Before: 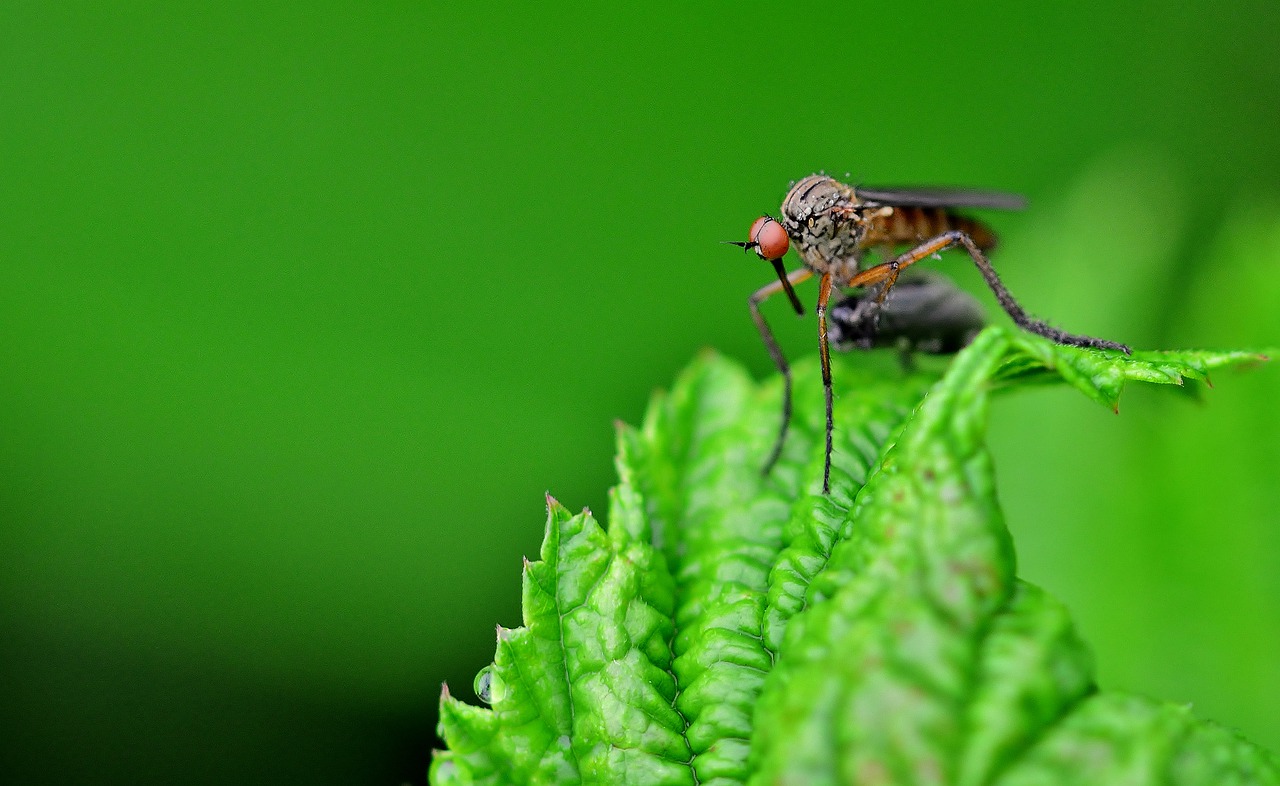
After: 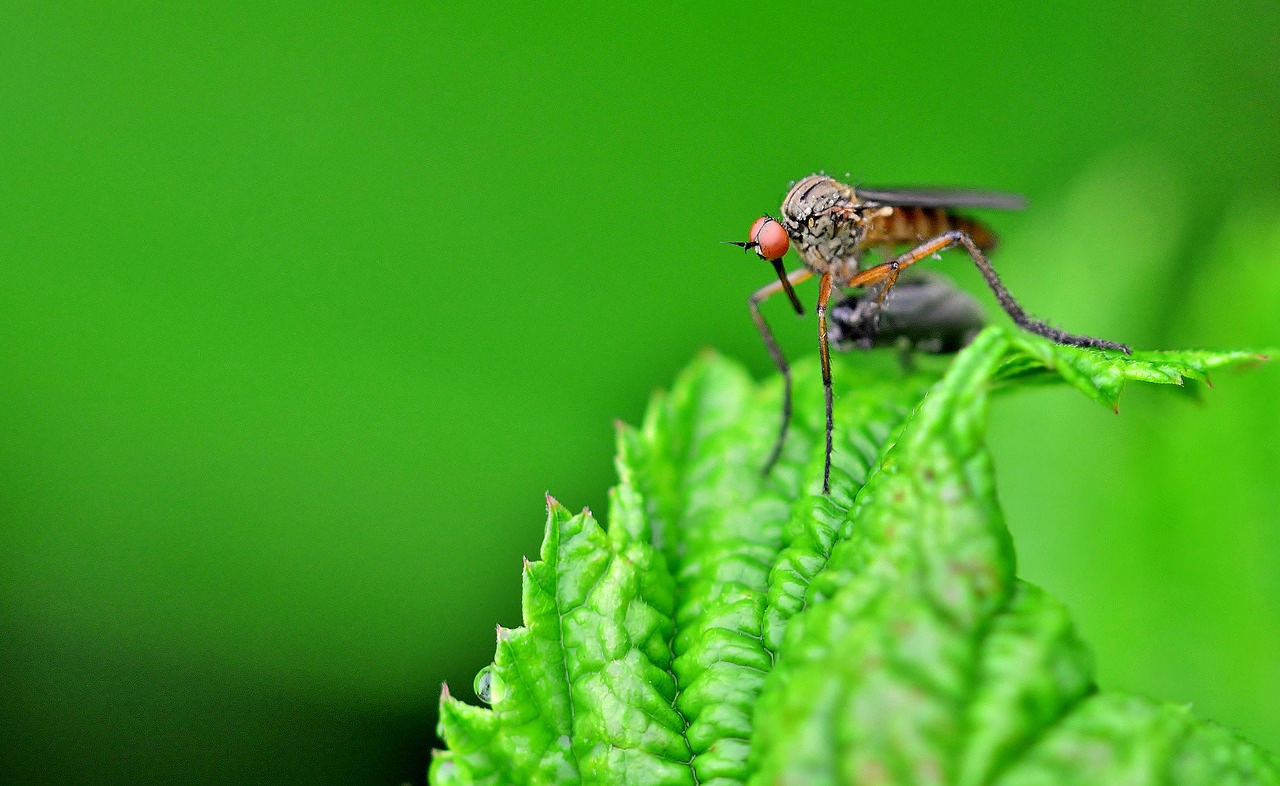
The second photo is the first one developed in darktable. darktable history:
tone equalizer: -8 EV 1.02 EV, -7 EV 1.03 EV, -6 EV 0.964 EV, -5 EV 1.01 EV, -4 EV 1.02 EV, -3 EV 0.755 EV, -2 EV 0.49 EV, -1 EV 0.272 EV
